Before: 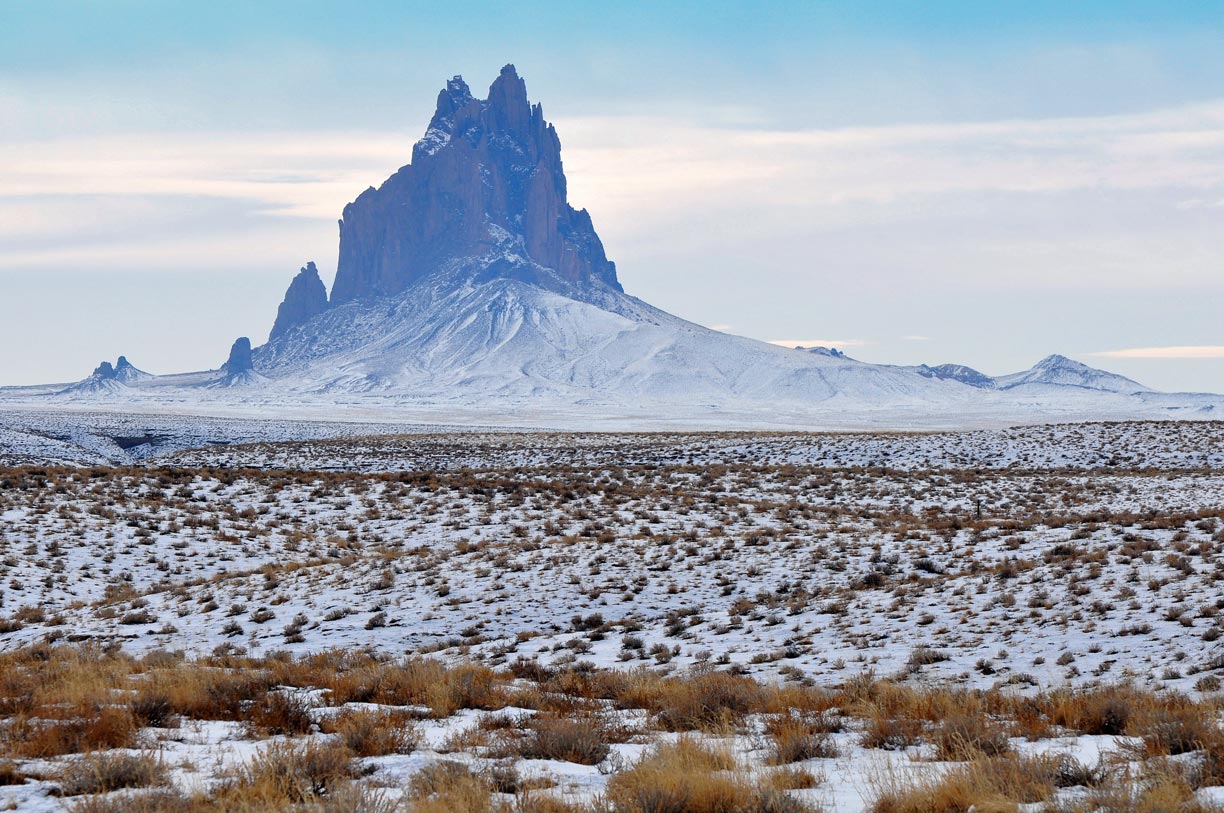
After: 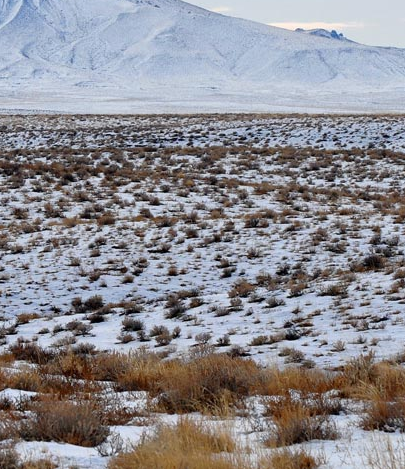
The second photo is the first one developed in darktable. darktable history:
crop: left 40.878%, top 39.176%, right 25.993%, bottom 3.081%
